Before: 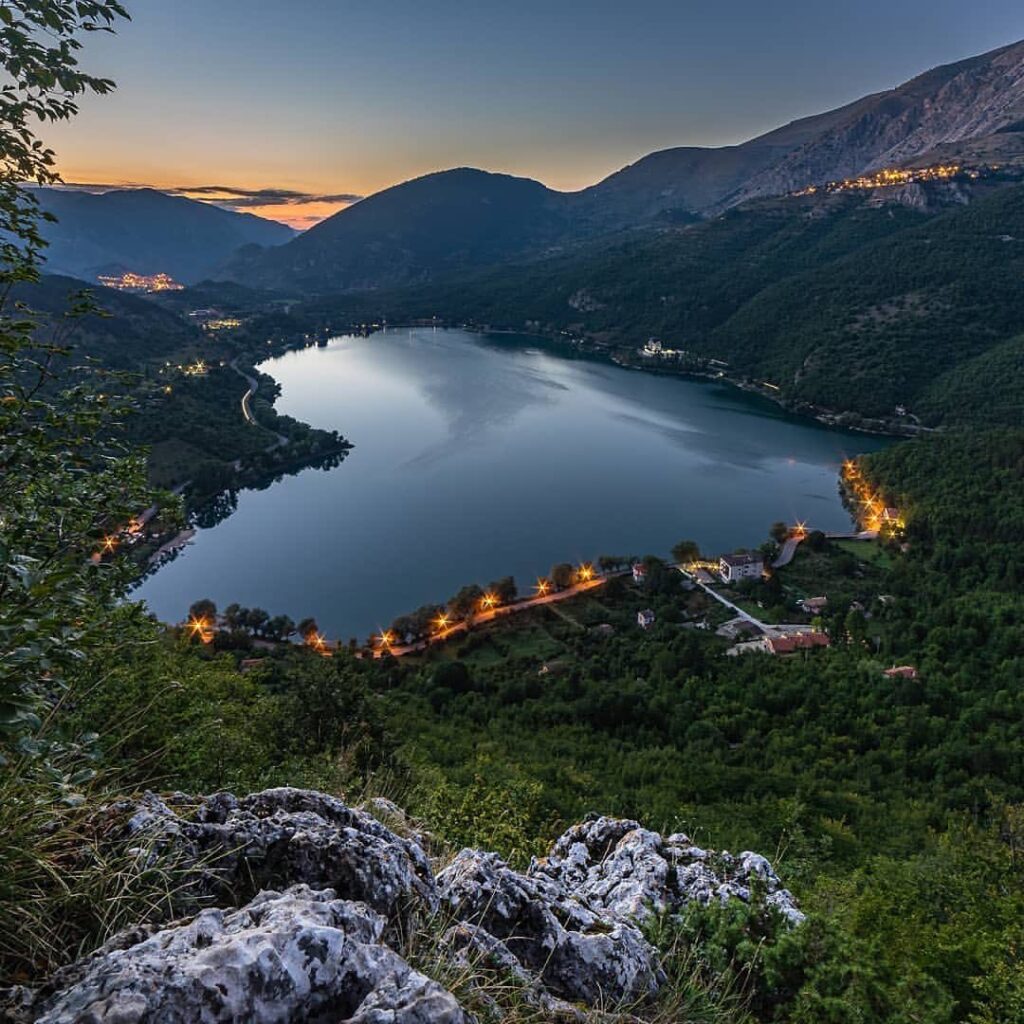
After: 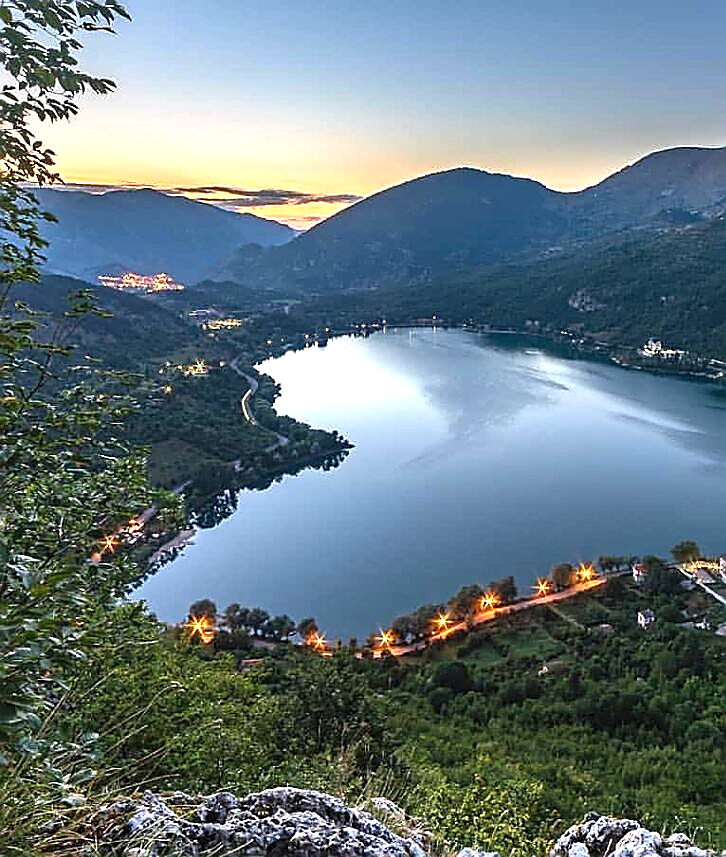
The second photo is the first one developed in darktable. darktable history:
crop: right 29.029%, bottom 16.224%
exposure: black level correction 0, exposure 1.2 EV, compensate highlight preservation false
sharpen: radius 1.367, amount 1.259, threshold 0.845
